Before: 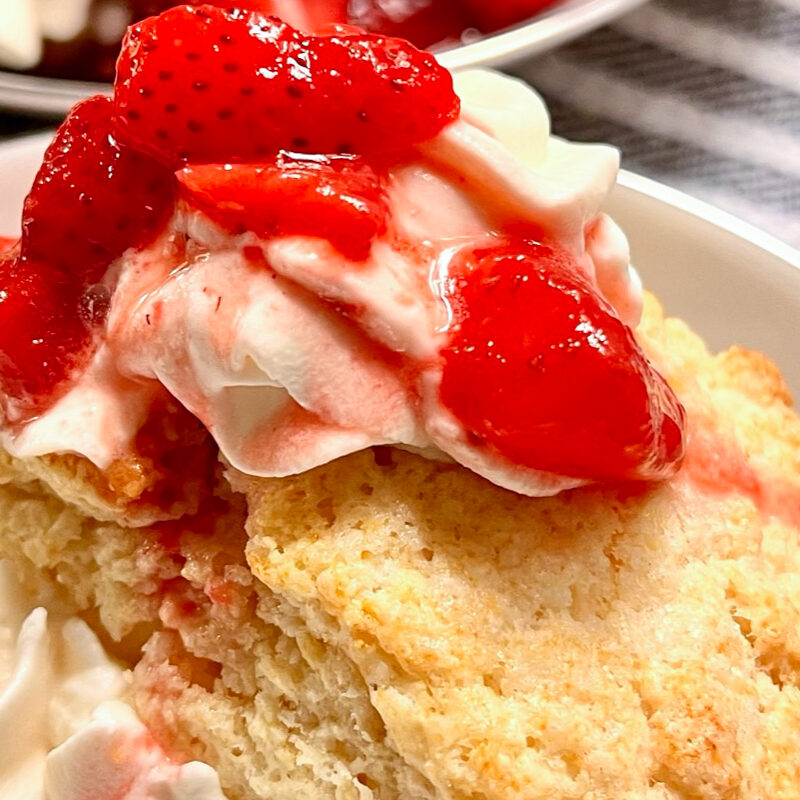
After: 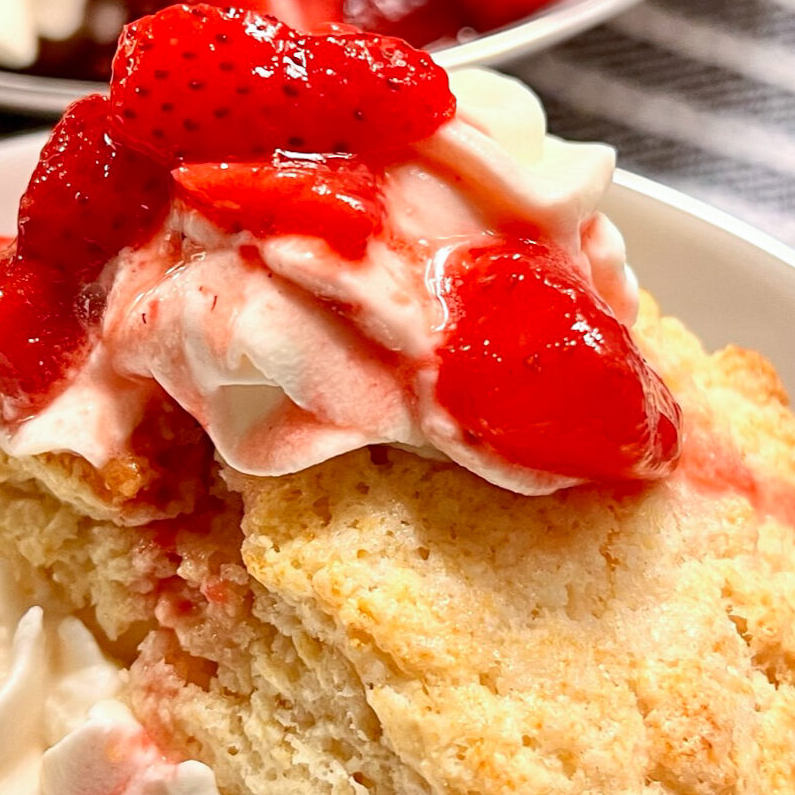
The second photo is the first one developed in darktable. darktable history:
crop and rotate: left 0.581%, top 0.195%, bottom 0.331%
